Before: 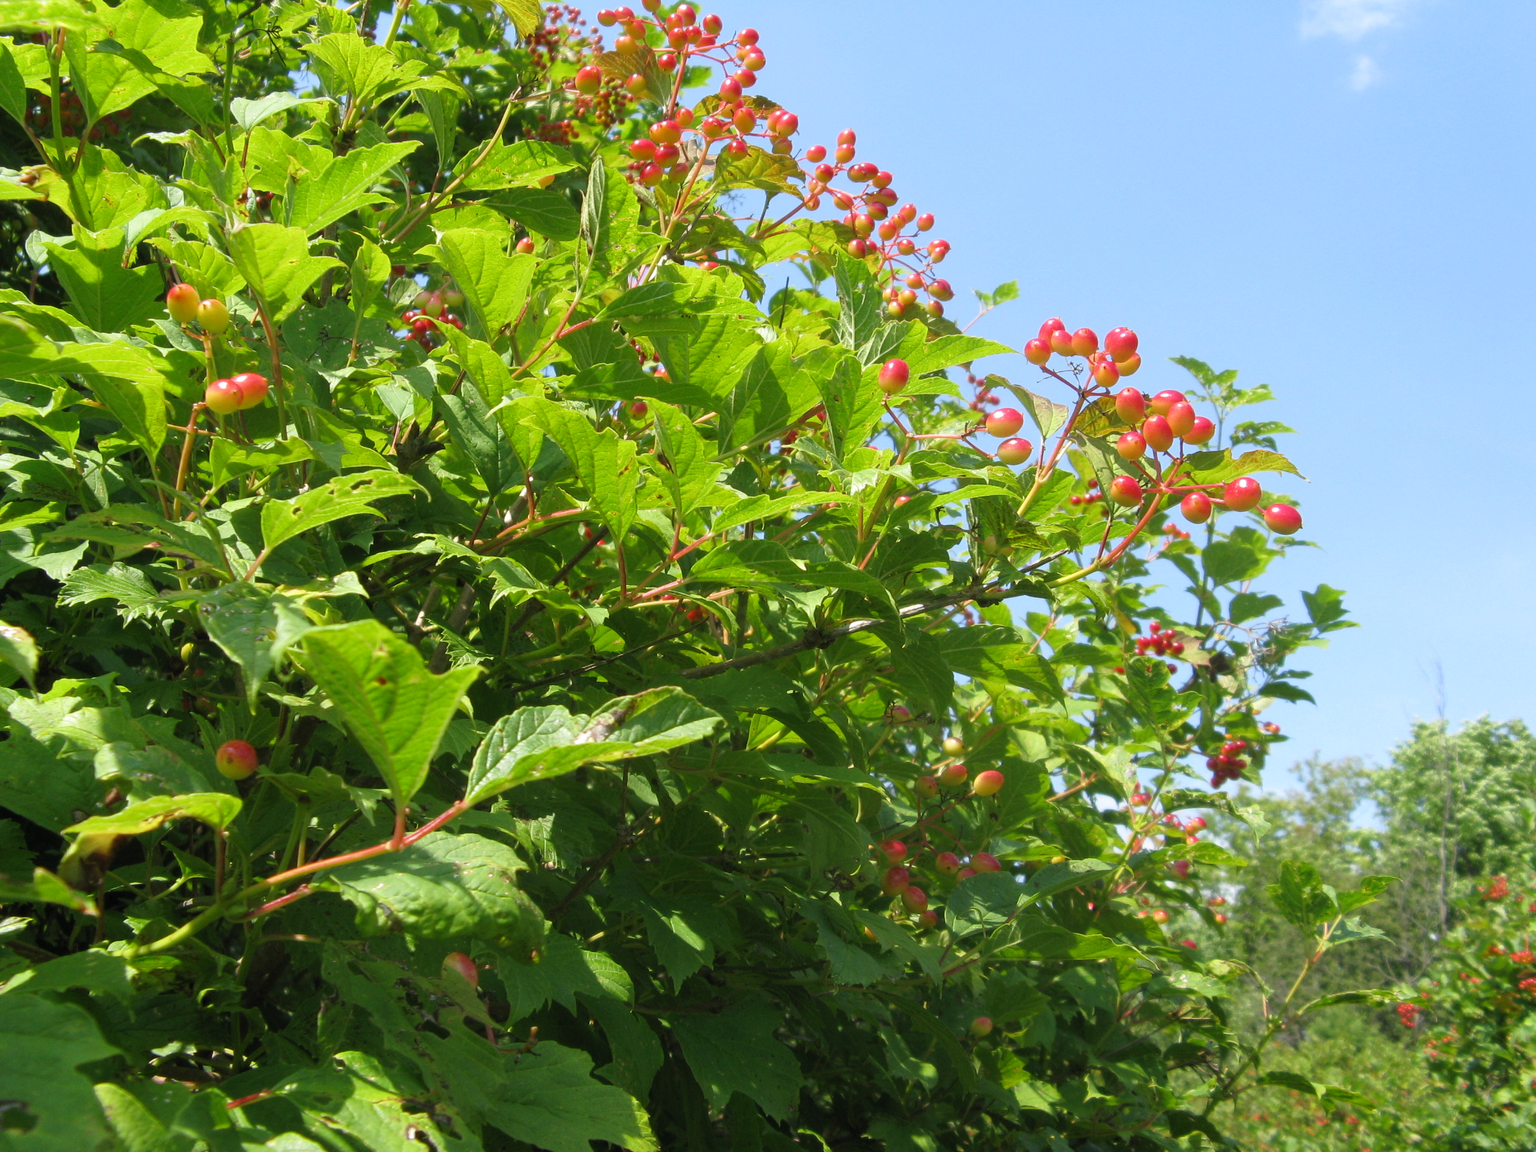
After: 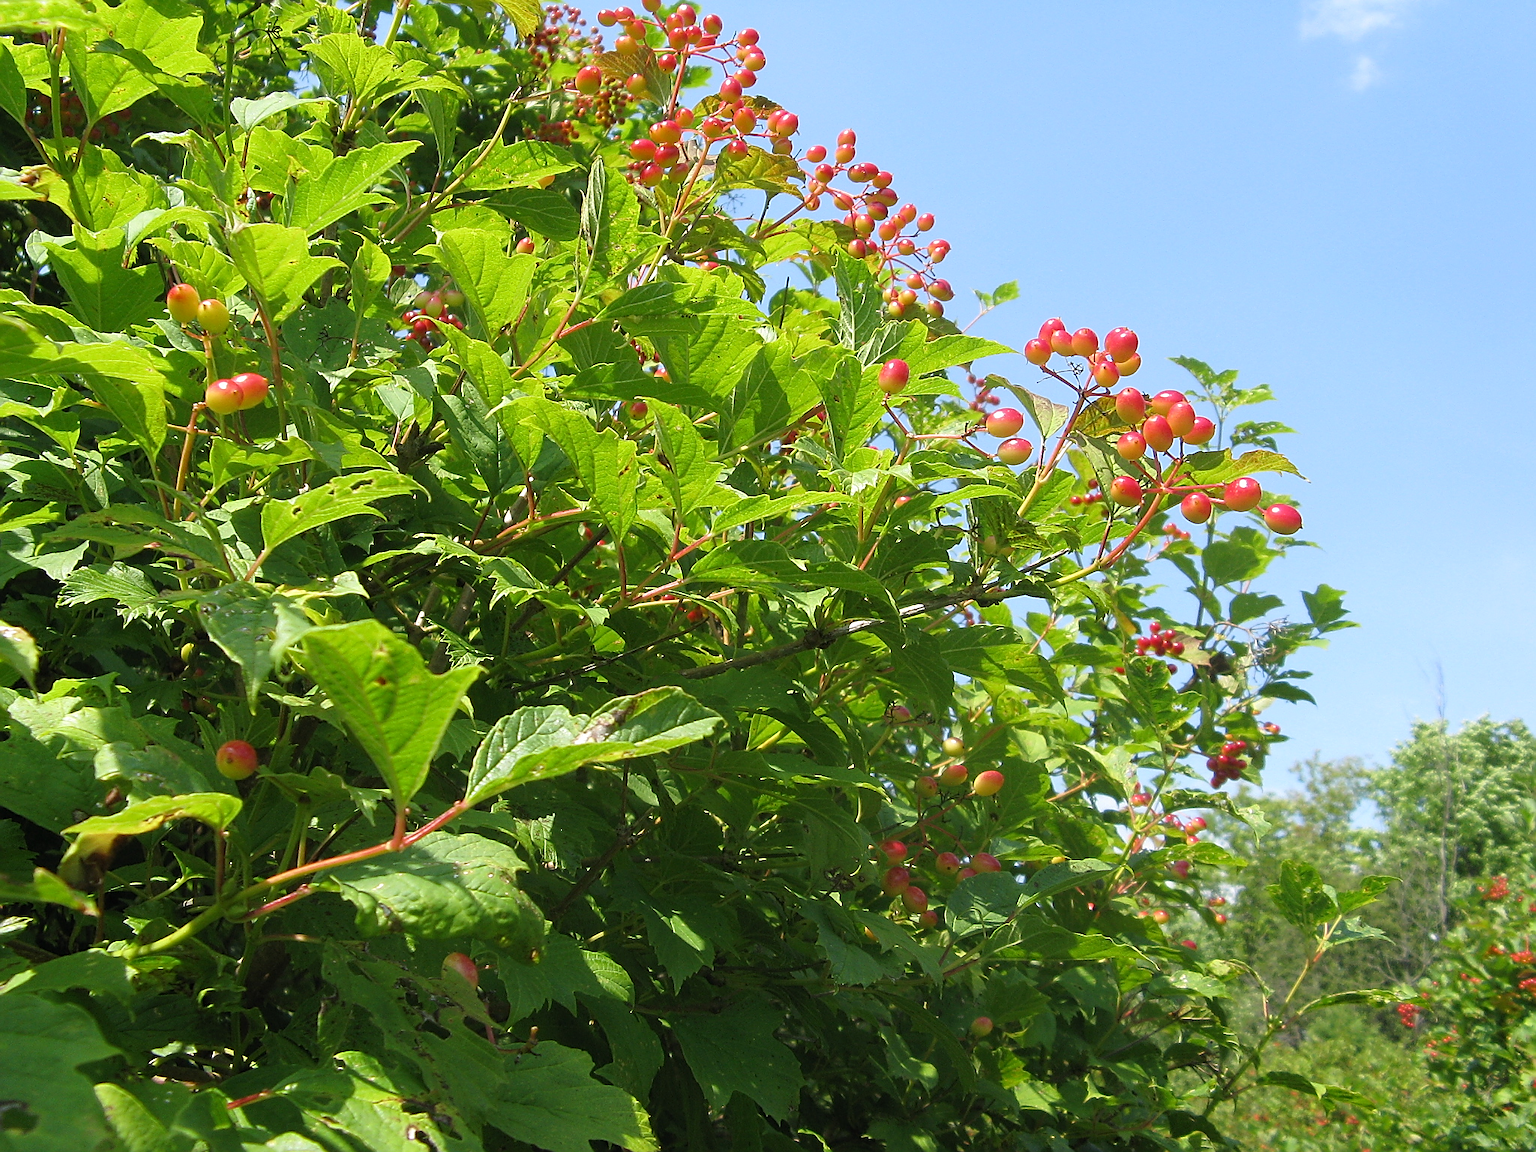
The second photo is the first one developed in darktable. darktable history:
sharpen: radius 1.411, amount 1.25, threshold 0.698
